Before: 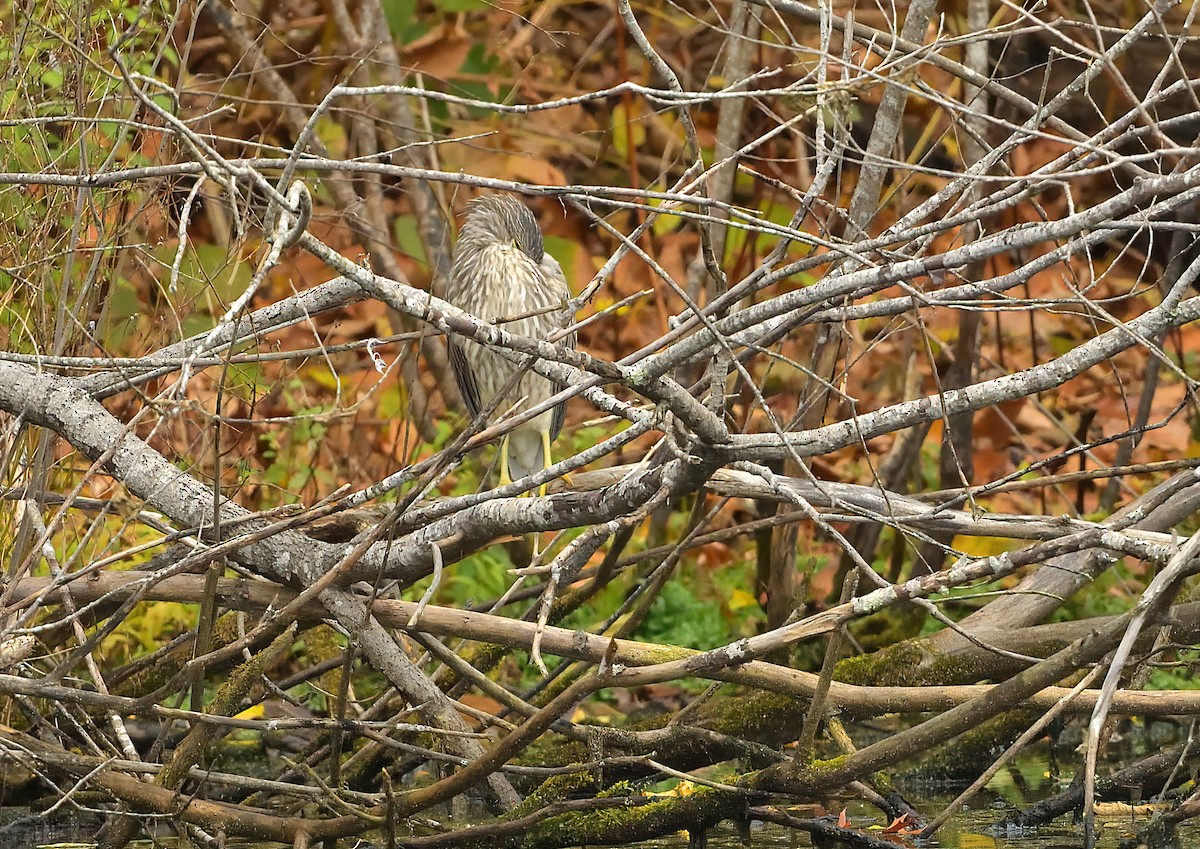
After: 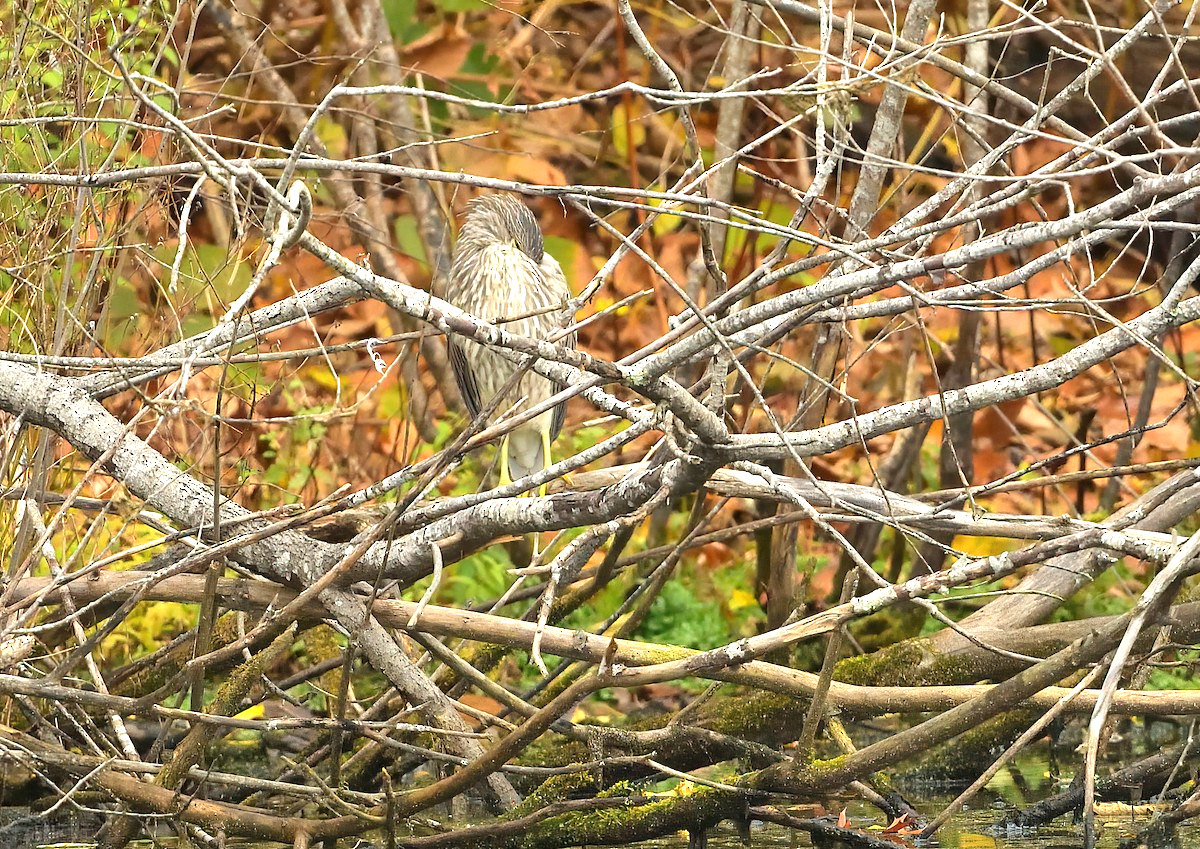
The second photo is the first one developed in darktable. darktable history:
white balance: red 1.009, blue 0.985
exposure: exposure 0.722 EV, compensate highlight preservation false
